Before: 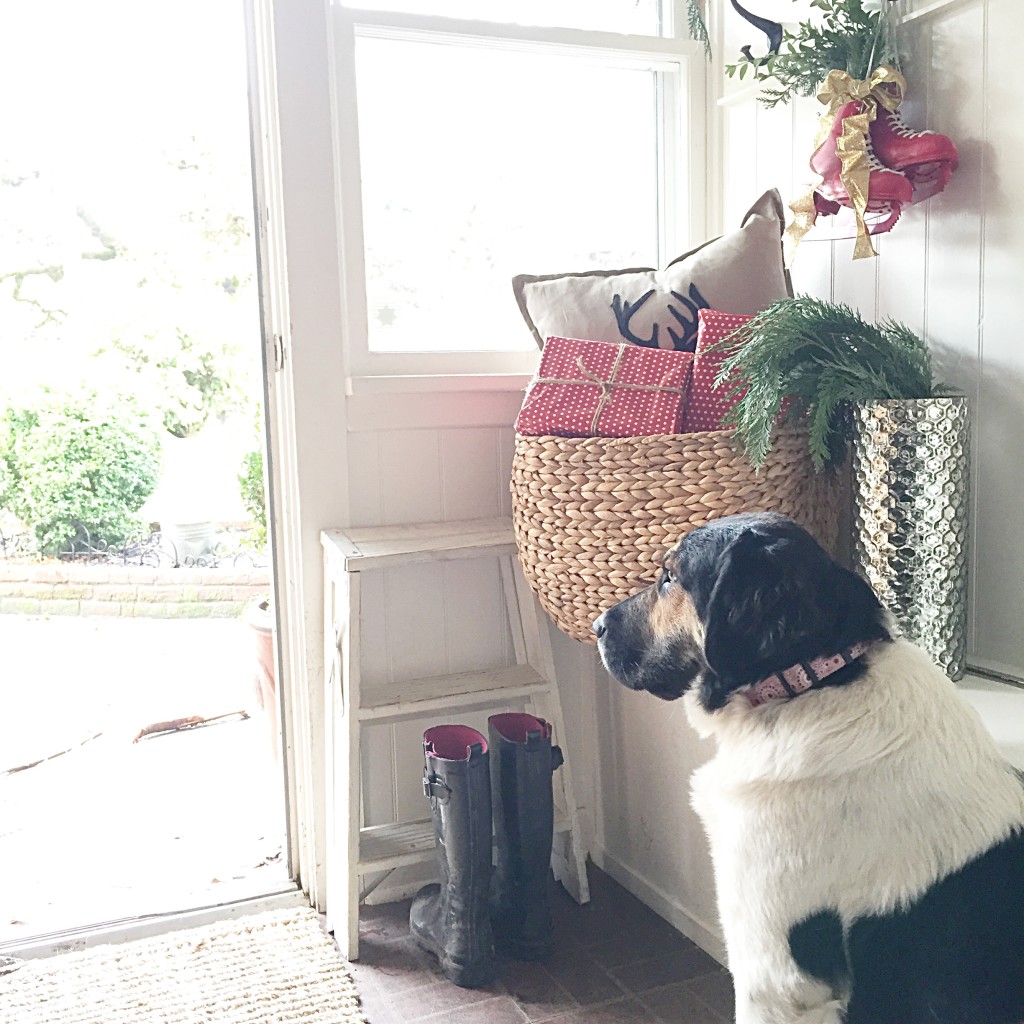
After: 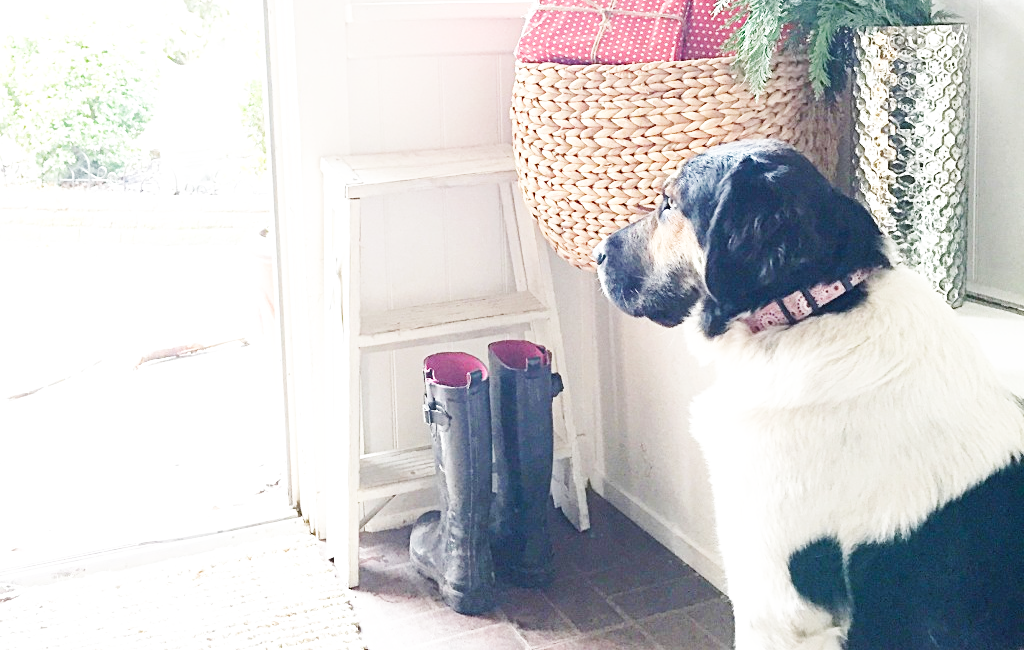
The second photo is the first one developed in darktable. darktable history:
crop and rotate: top 36.435%
base curve: curves: ch0 [(0, 0.003) (0.001, 0.002) (0.006, 0.004) (0.02, 0.022) (0.048, 0.086) (0.094, 0.234) (0.162, 0.431) (0.258, 0.629) (0.385, 0.8) (0.548, 0.918) (0.751, 0.988) (1, 1)], preserve colors none
